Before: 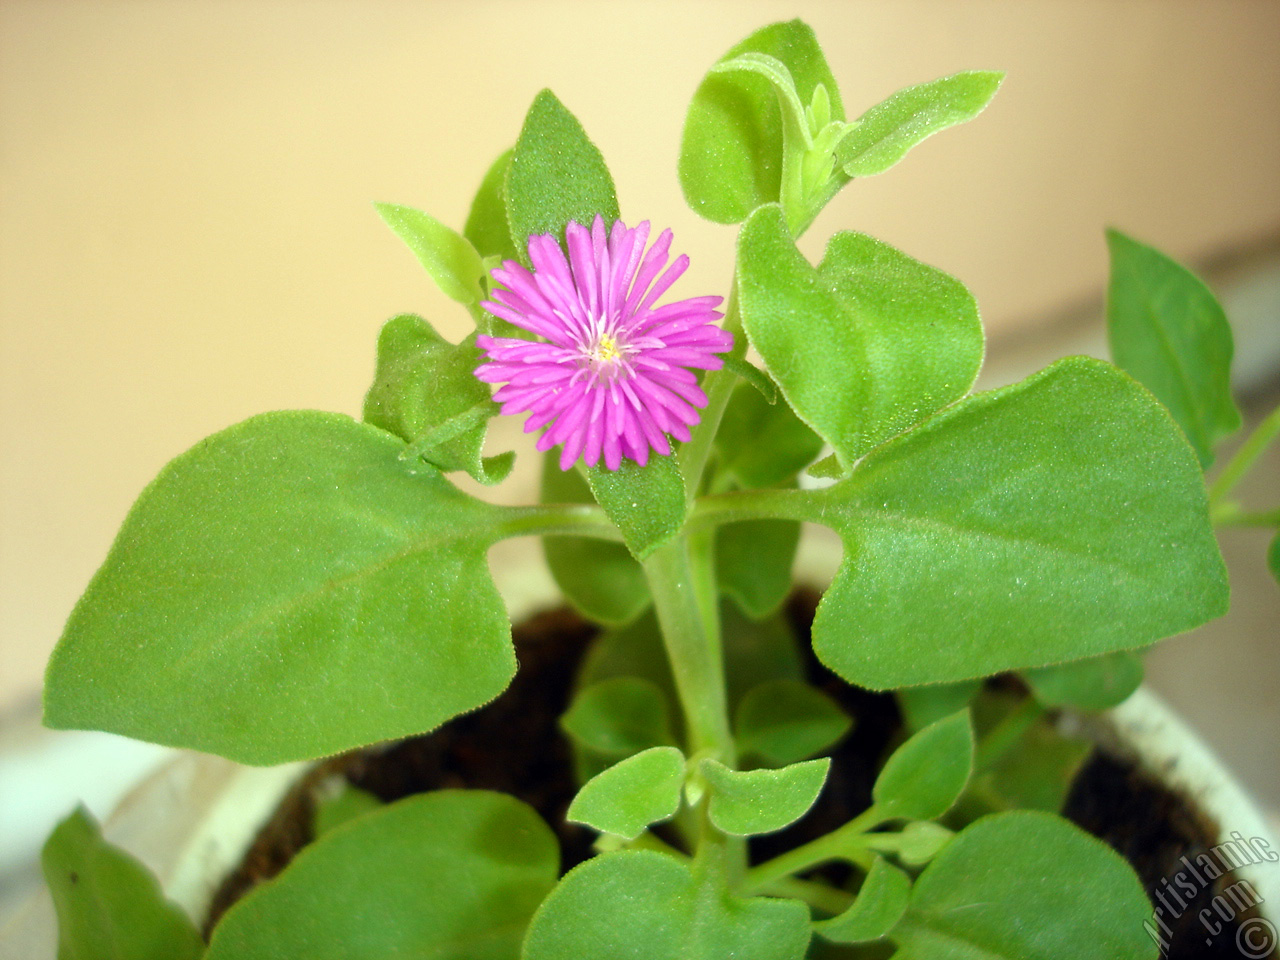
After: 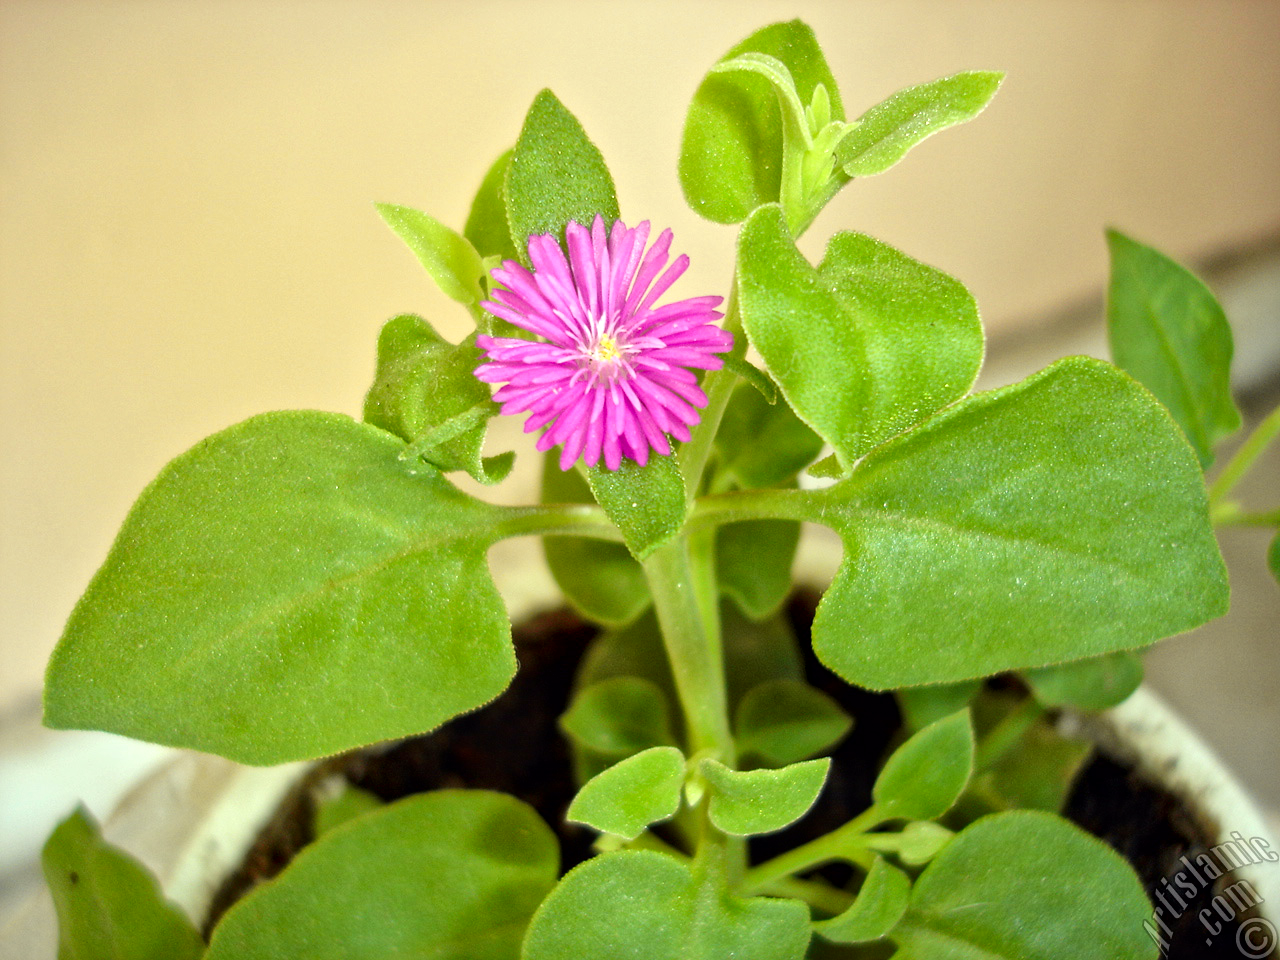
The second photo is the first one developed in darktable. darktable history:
tone curve: curves: ch0 [(0, 0.013) (0.036, 0.035) (0.274, 0.288) (0.504, 0.536) (0.844, 0.84) (1, 0.97)]; ch1 [(0, 0) (0.389, 0.403) (0.462, 0.48) (0.499, 0.5) (0.524, 0.529) (0.567, 0.603) (0.626, 0.651) (0.749, 0.781) (1, 1)]; ch2 [(0, 0) (0.464, 0.478) (0.5, 0.501) (0.533, 0.539) (0.599, 0.6) (0.704, 0.732) (1, 1)], color space Lab, independent channels, preserve colors none
local contrast: mode bilateral grid, contrast 20, coarseness 19, detail 163%, midtone range 0.2
